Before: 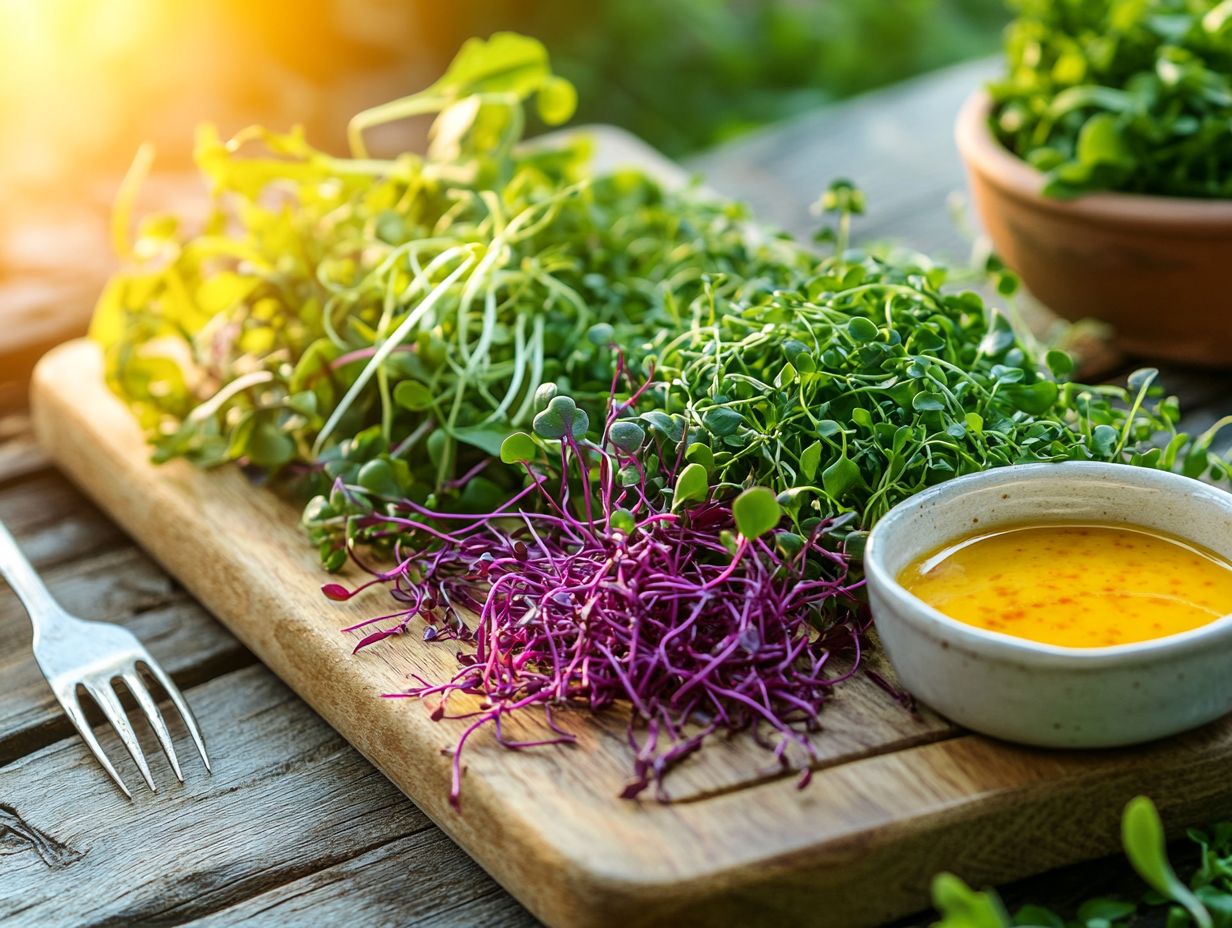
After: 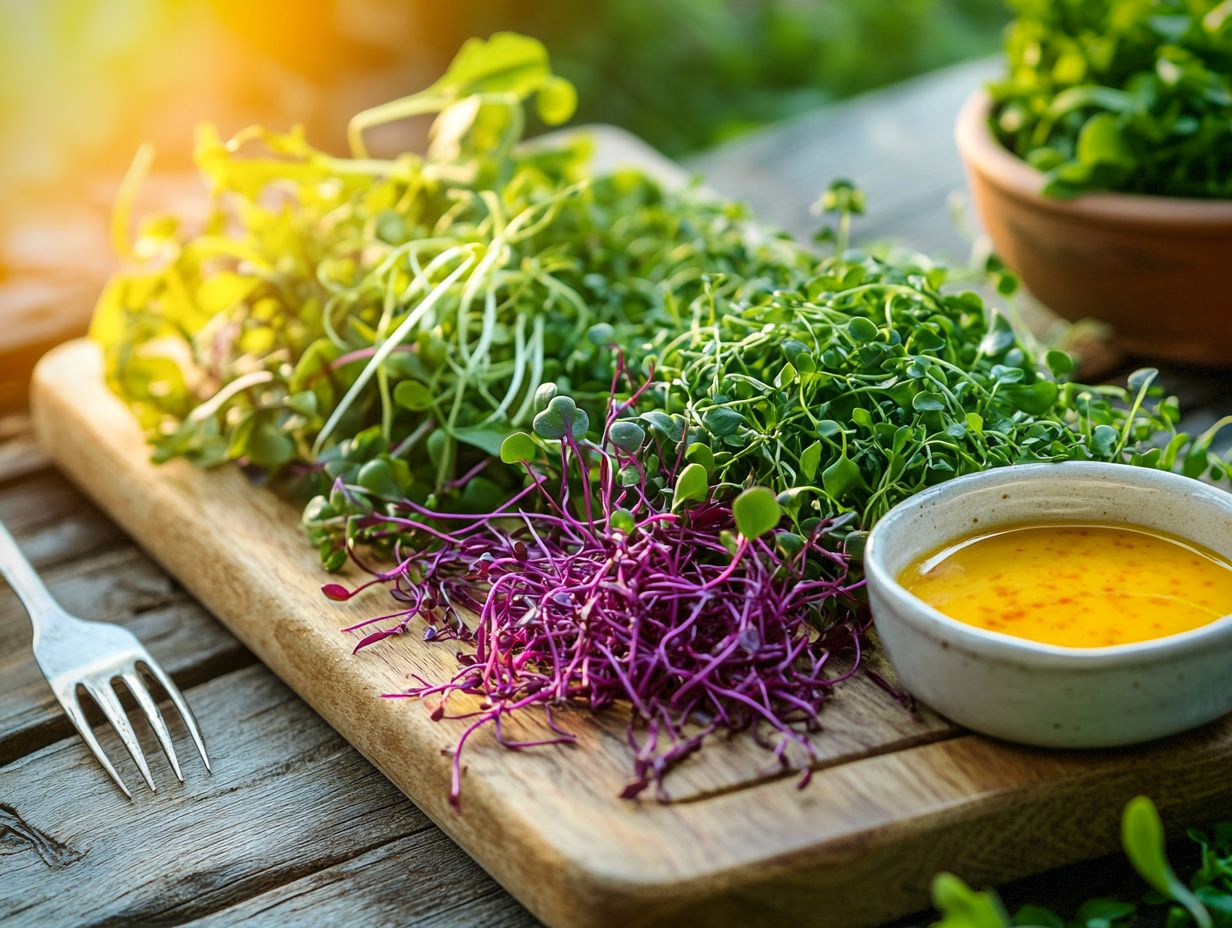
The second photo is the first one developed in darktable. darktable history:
vignetting: saturation 0.367, dithering 8-bit output
